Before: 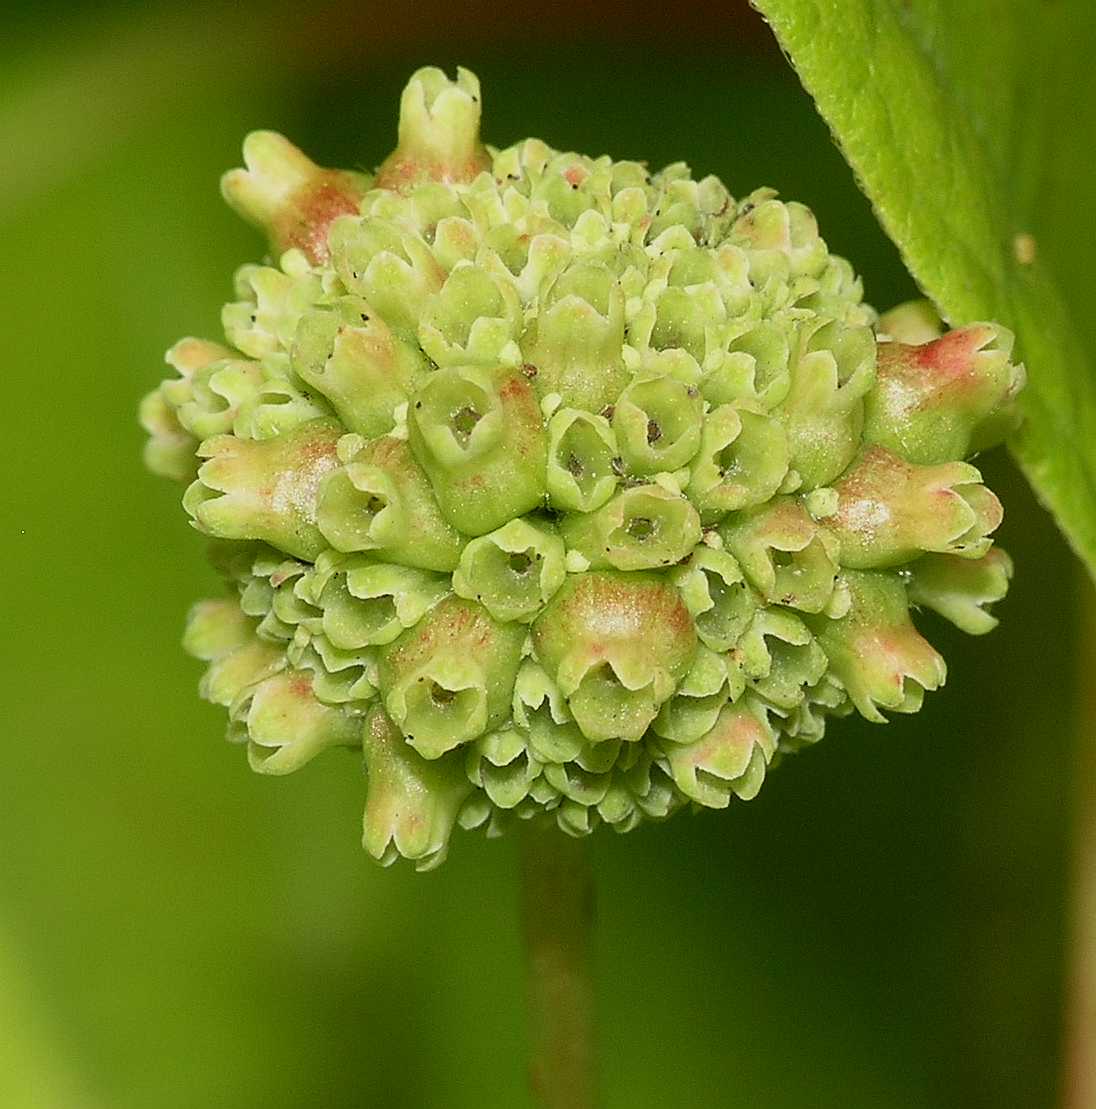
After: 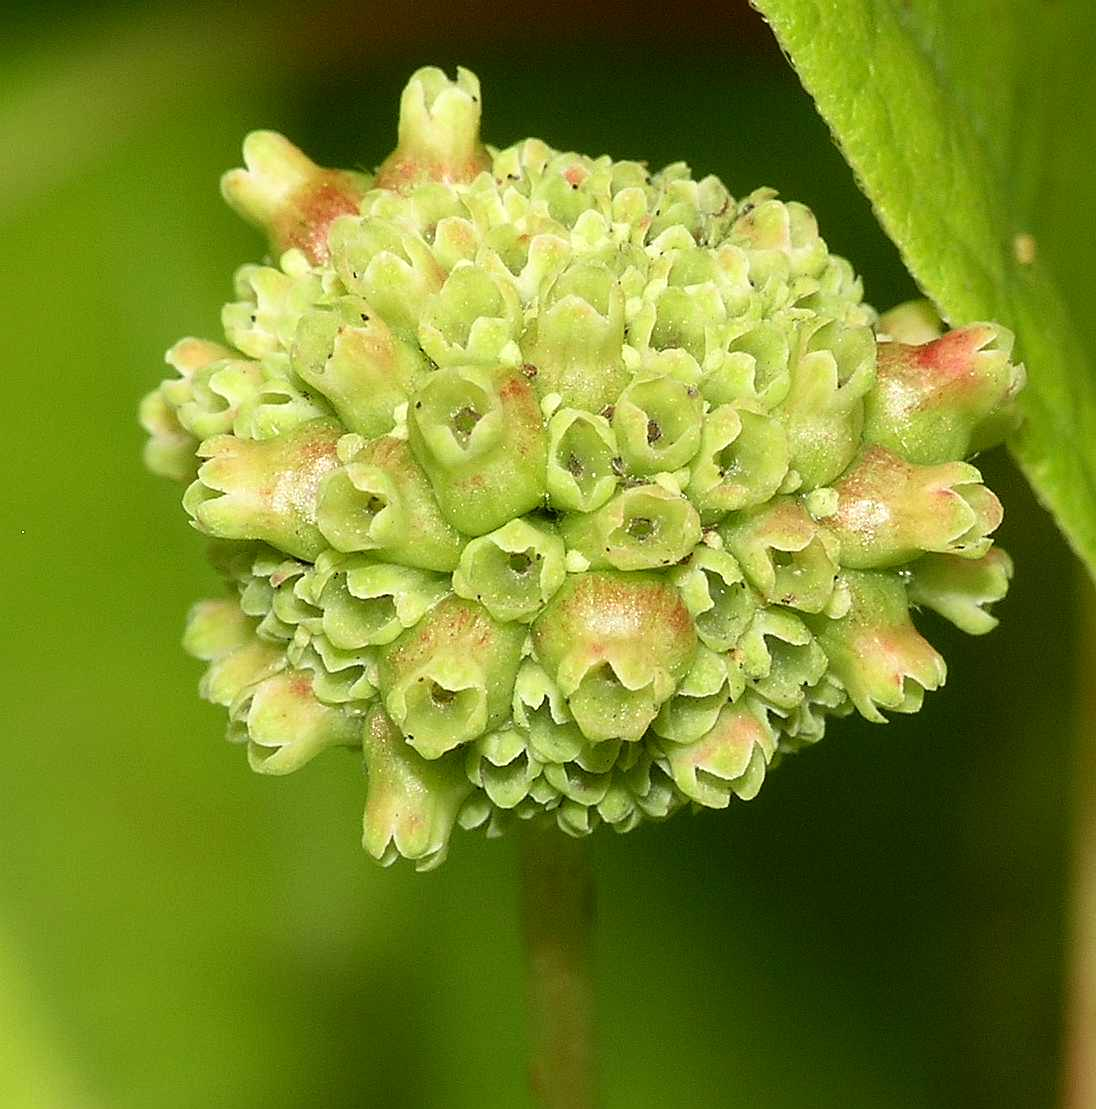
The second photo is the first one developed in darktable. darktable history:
tone equalizer: -8 EV -0.399 EV, -7 EV -0.412 EV, -6 EV -0.358 EV, -5 EV -0.239 EV, -3 EV 0.242 EV, -2 EV 0.347 EV, -1 EV 0.367 EV, +0 EV 0.417 EV, mask exposure compensation -0.487 EV
